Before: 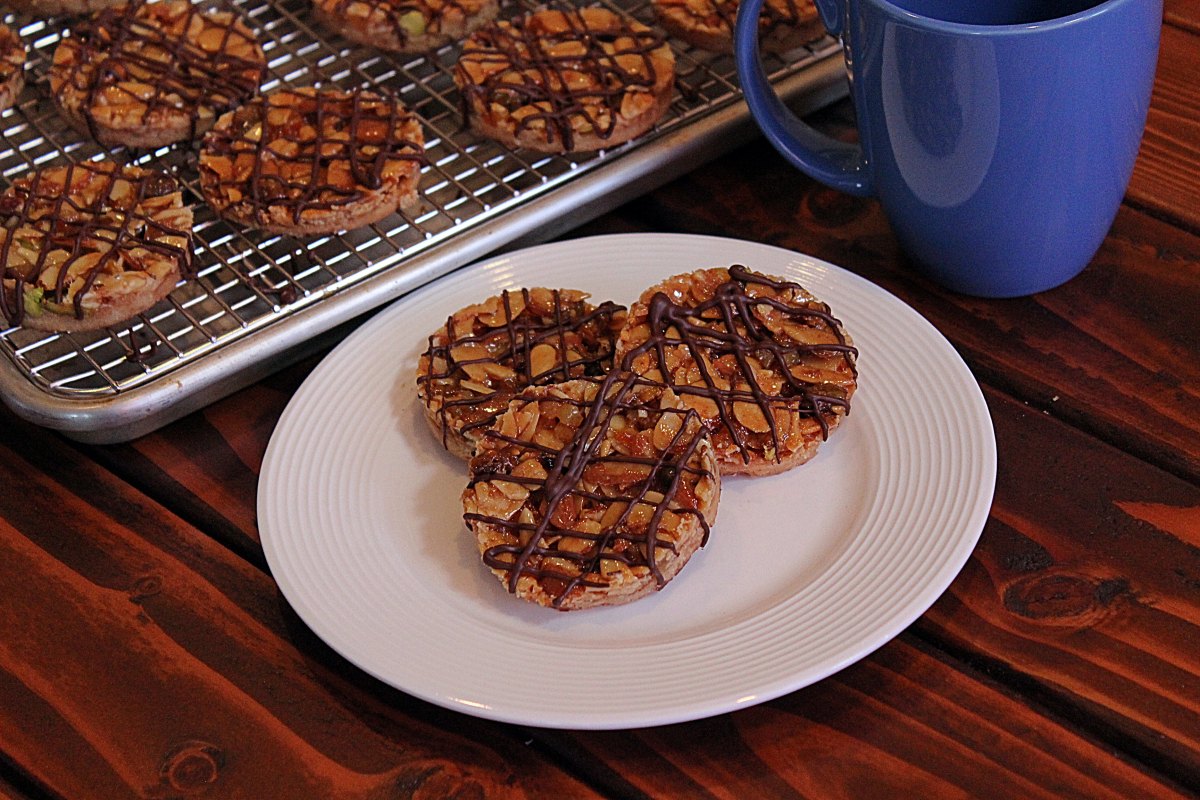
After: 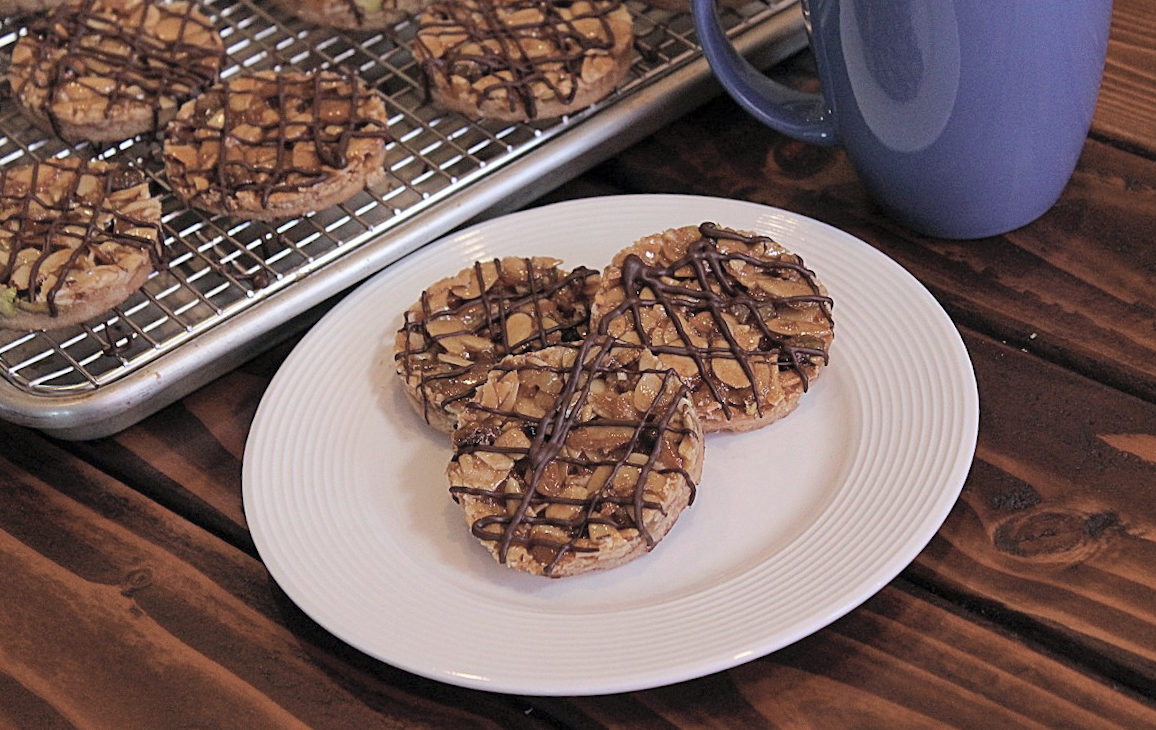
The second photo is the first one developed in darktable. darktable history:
contrast brightness saturation: brightness 0.18, saturation -0.5
exposure: compensate highlight preservation false
velvia: on, module defaults
rotate and perspective: rotation -3.52°, crop left 0.036, crop right 0.964, crop top 0.081, crop bottom 0.919
color balance: output saturation 110%
